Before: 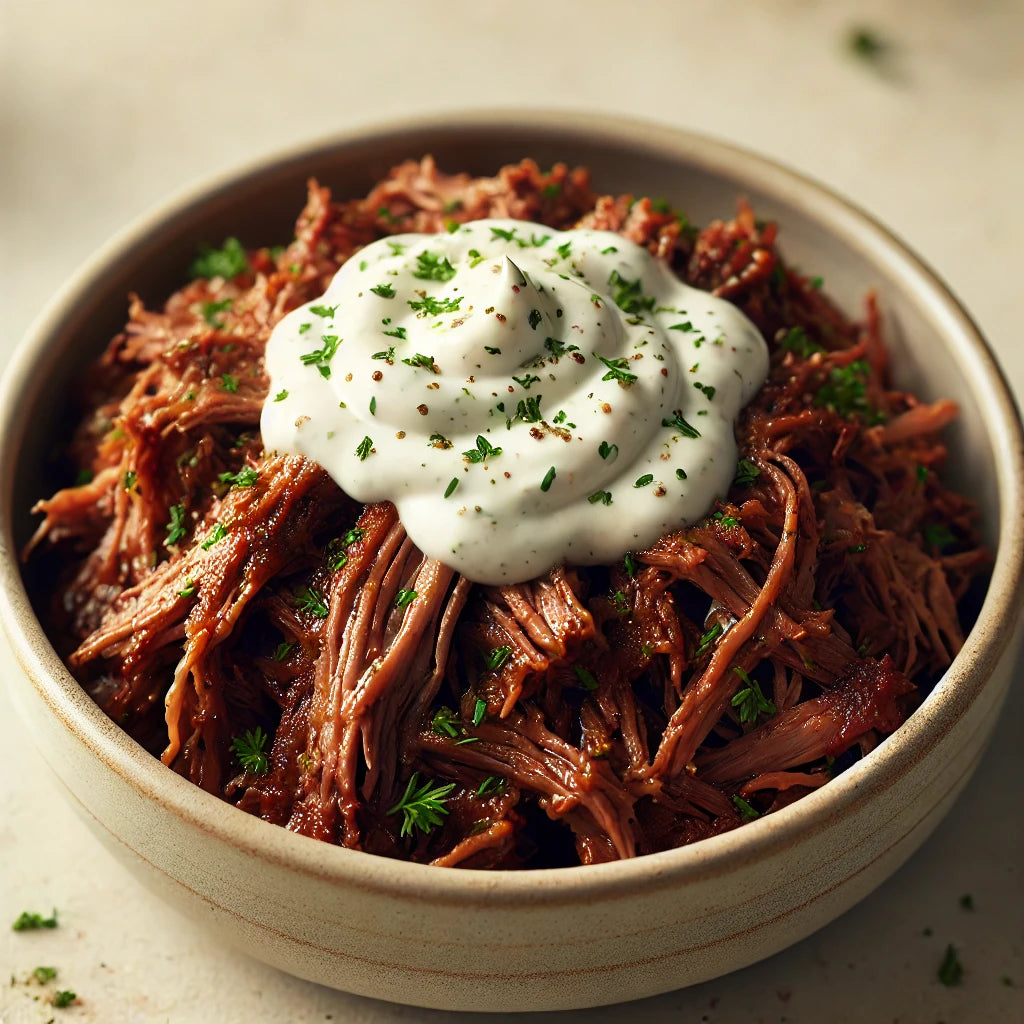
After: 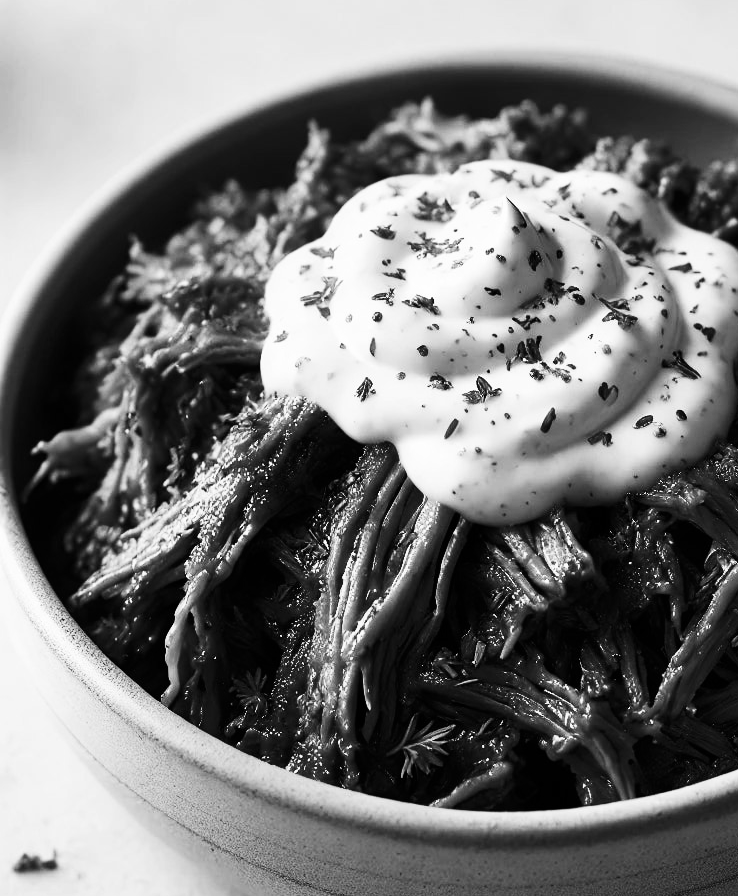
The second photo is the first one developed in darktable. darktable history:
monochrome: on, module defaults
contrast brightness saturation: contrast 0.28
crop: top 5.803%, right 27.864%, bottom 5.804%
